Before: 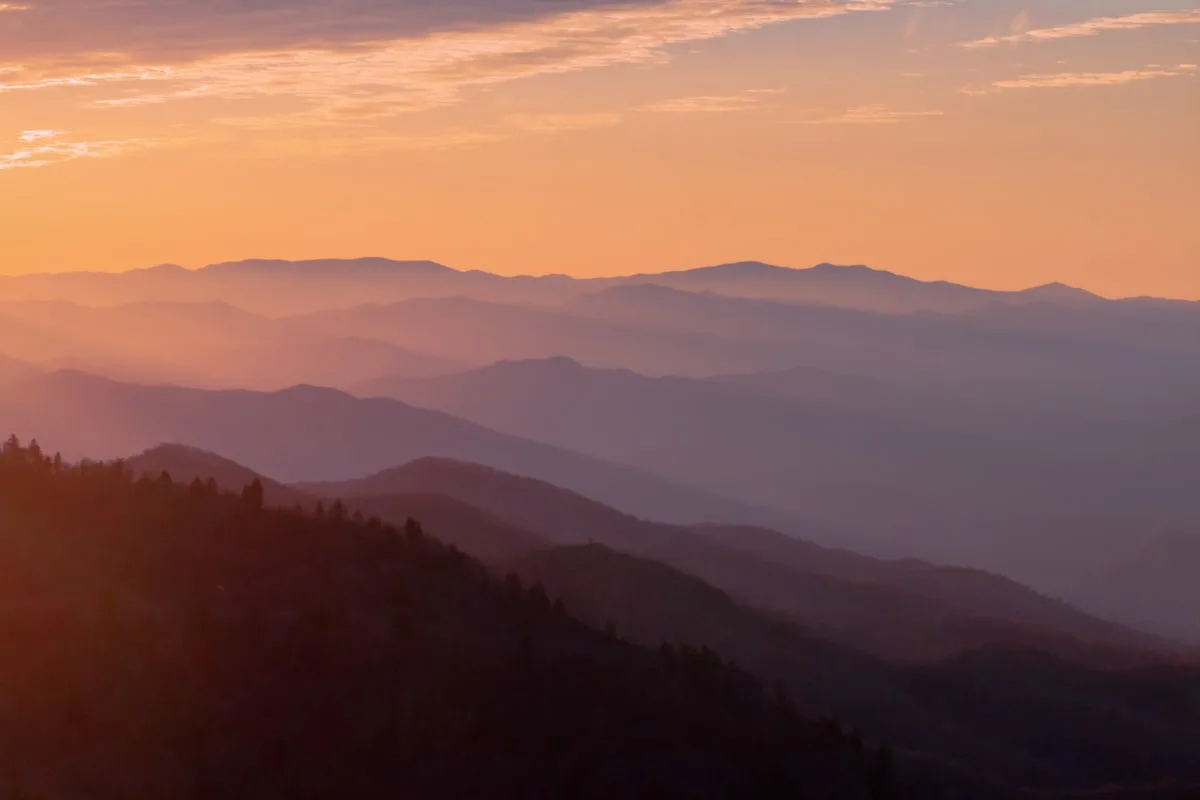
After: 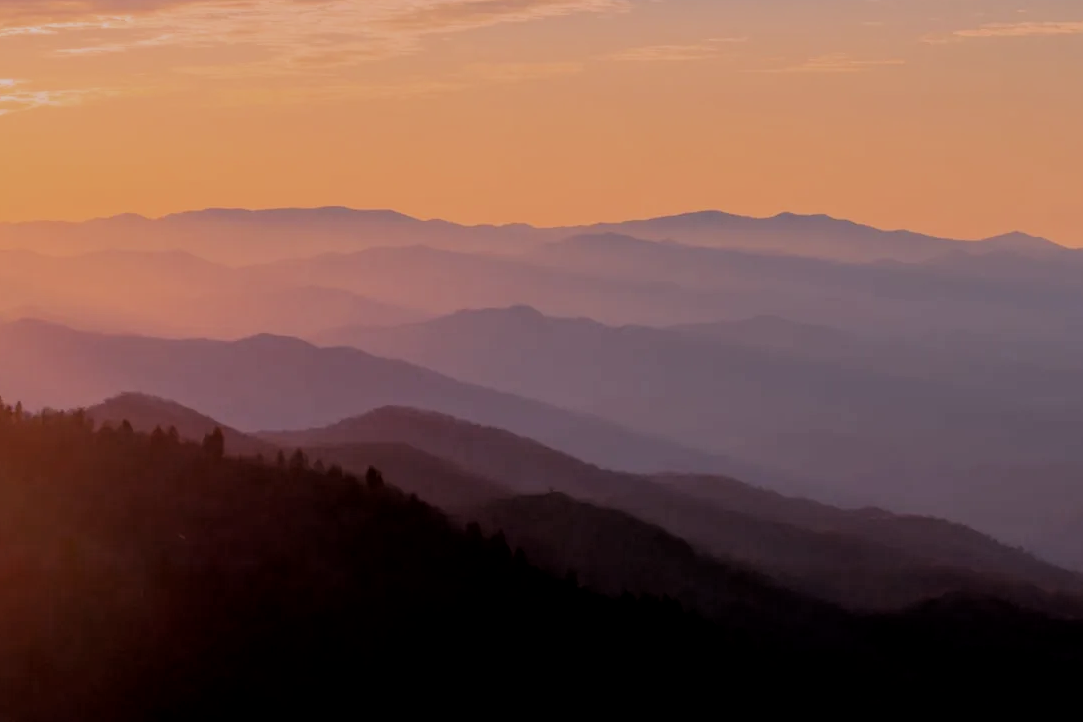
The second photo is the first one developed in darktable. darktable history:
filmic rgb: black relative exposure -6.15 EV, white relative exposure 6.96 EV, hardness 2.23, color science v6 (2022)
crop: left 3.305%, top 6.436%, right 6.389%, bottom 3.258%
local contrast: highlights 100%, shadows 100%, detail 120%, midtone range 0.2
